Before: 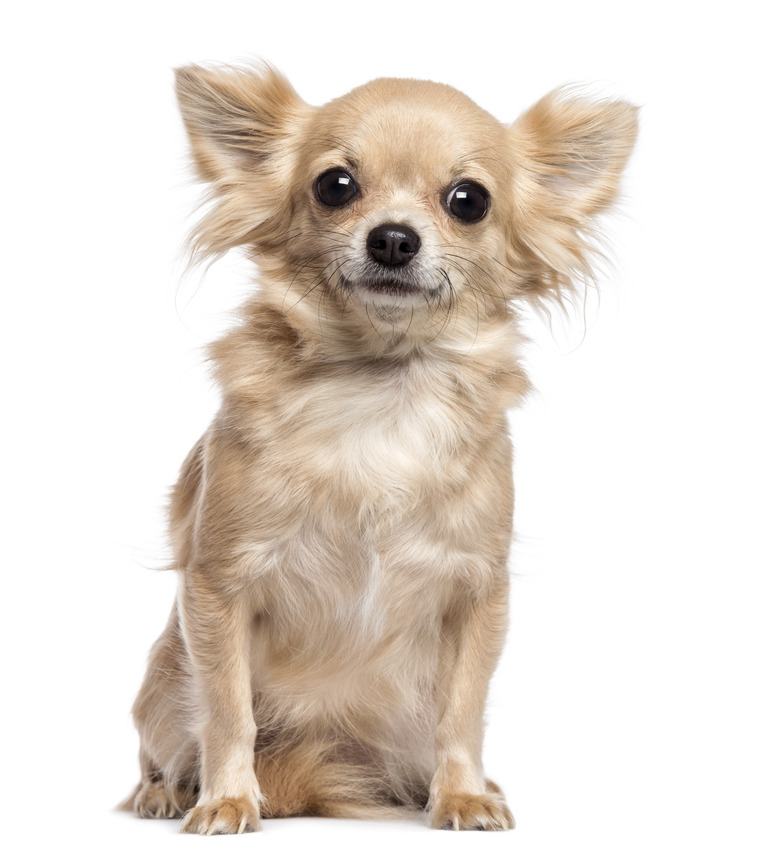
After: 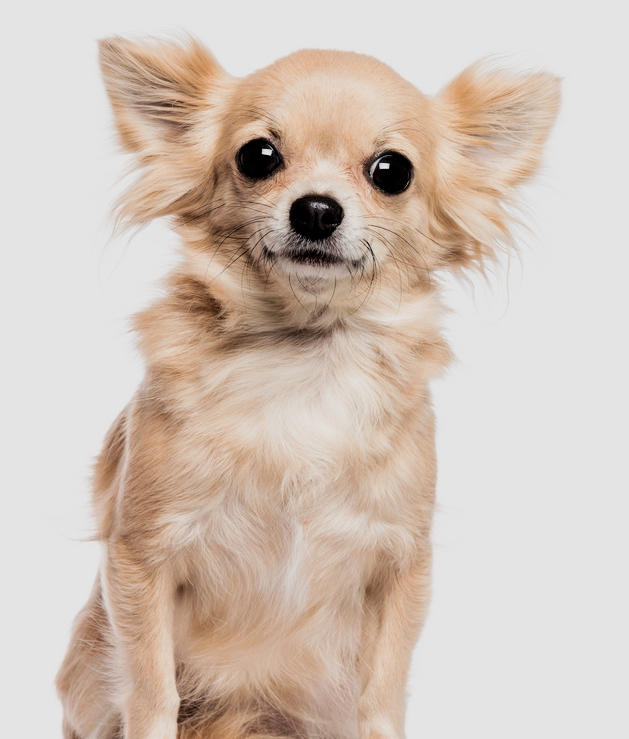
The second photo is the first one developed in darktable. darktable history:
filmic rgb: black relative exposure -5.07 EV, white relative exposure 3.98 EV, threshold 6 EV, hardness 2.88, contrast 1.298, highlights saturation mix -28.91%, enable highlight reconstruction true
exposure: compensate highlight preservation false
crop: left 9.96%, top 3.533%, right 9.305%, bottom 9.147%
